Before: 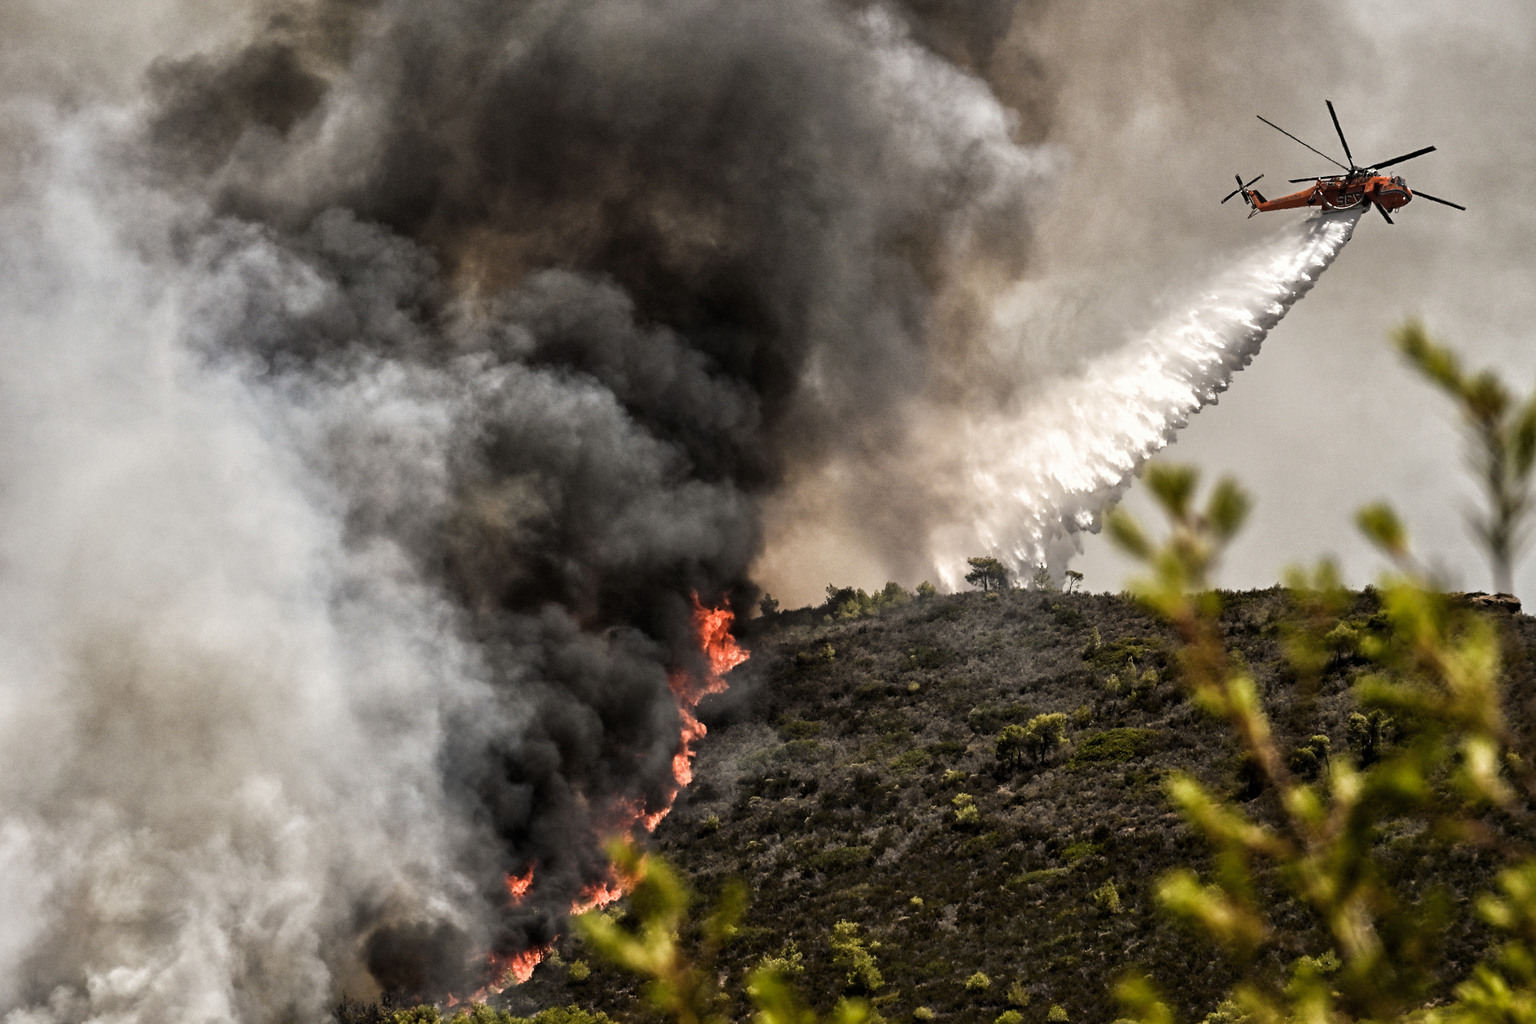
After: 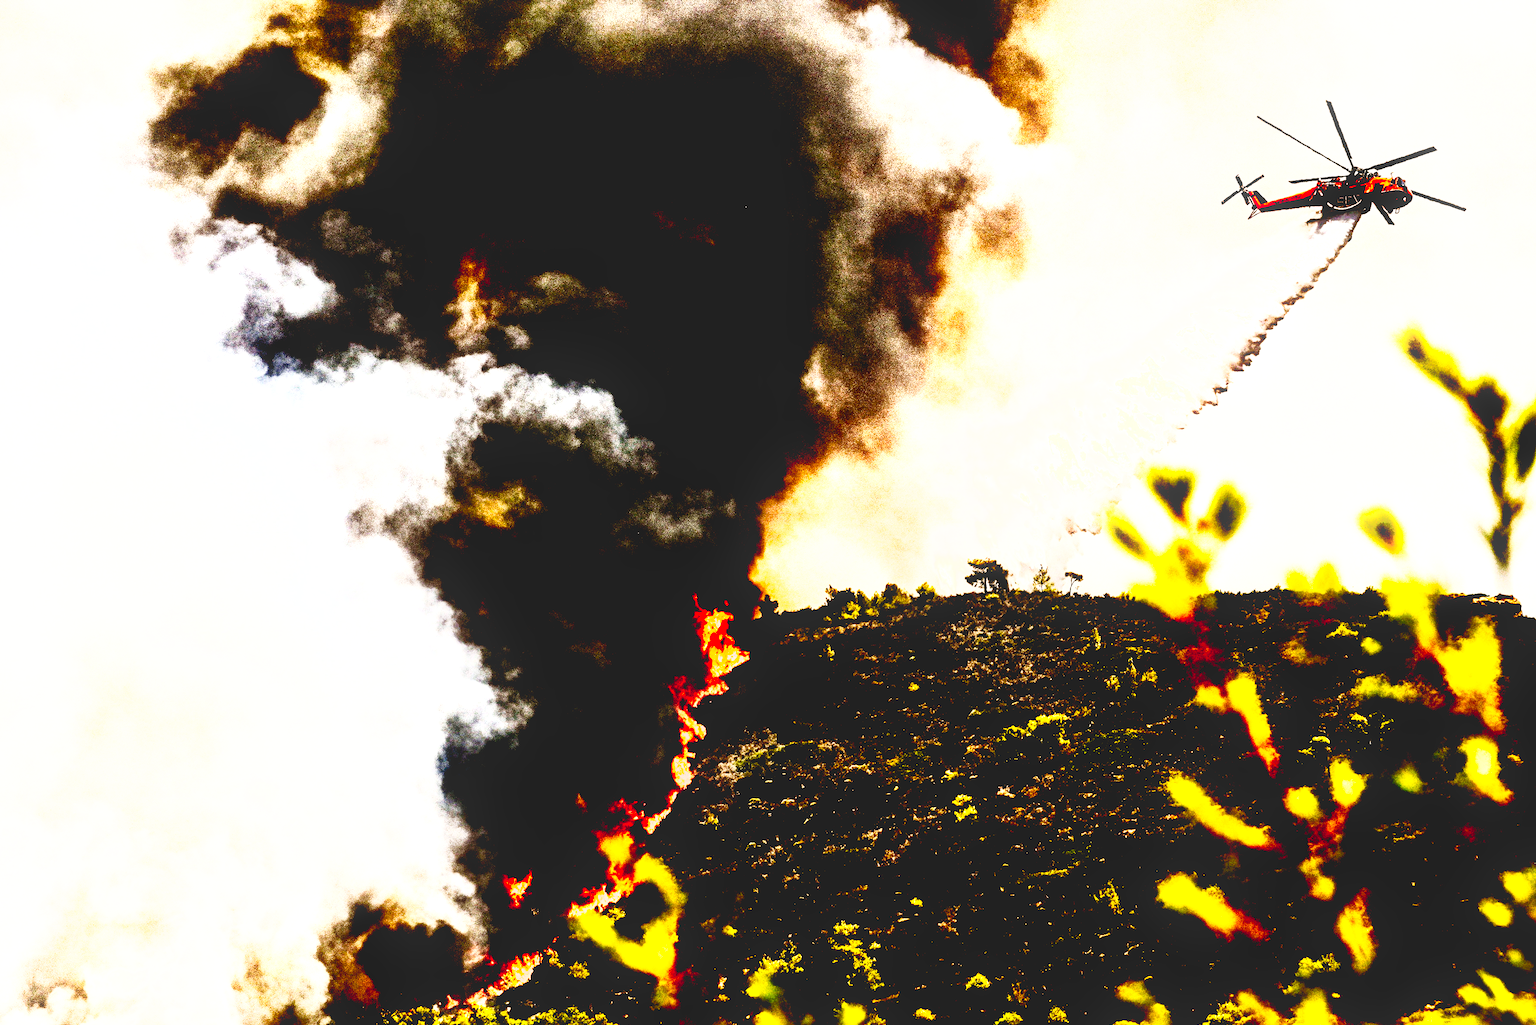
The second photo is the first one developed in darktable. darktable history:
crop: left 0.142%
base curve: curves: ch0 [(0.065, 0.026) (0.236, 0.358) (0.53, 0.546) (0.777, 0.841) (0.924, 0.992)], preserve colors none
tone curve: curves: ch0 [(0, 0) (0.195, 0.109) (0.751, 0.848) (1, 1)], preserve colors none
haze removal: strength 0.298, distance 0.252, compatibility mode true, adaptive false
contrast brightness saturation: contrast 0.984, brightness 0.981, saturation 0.988
local contrast: mode bilateral grid, contrast 71, coarseness 76, detail 180%, midtone range 0.2
shadows and highlights: shadows -39.63, highlights 62.27, soften with gaussian
